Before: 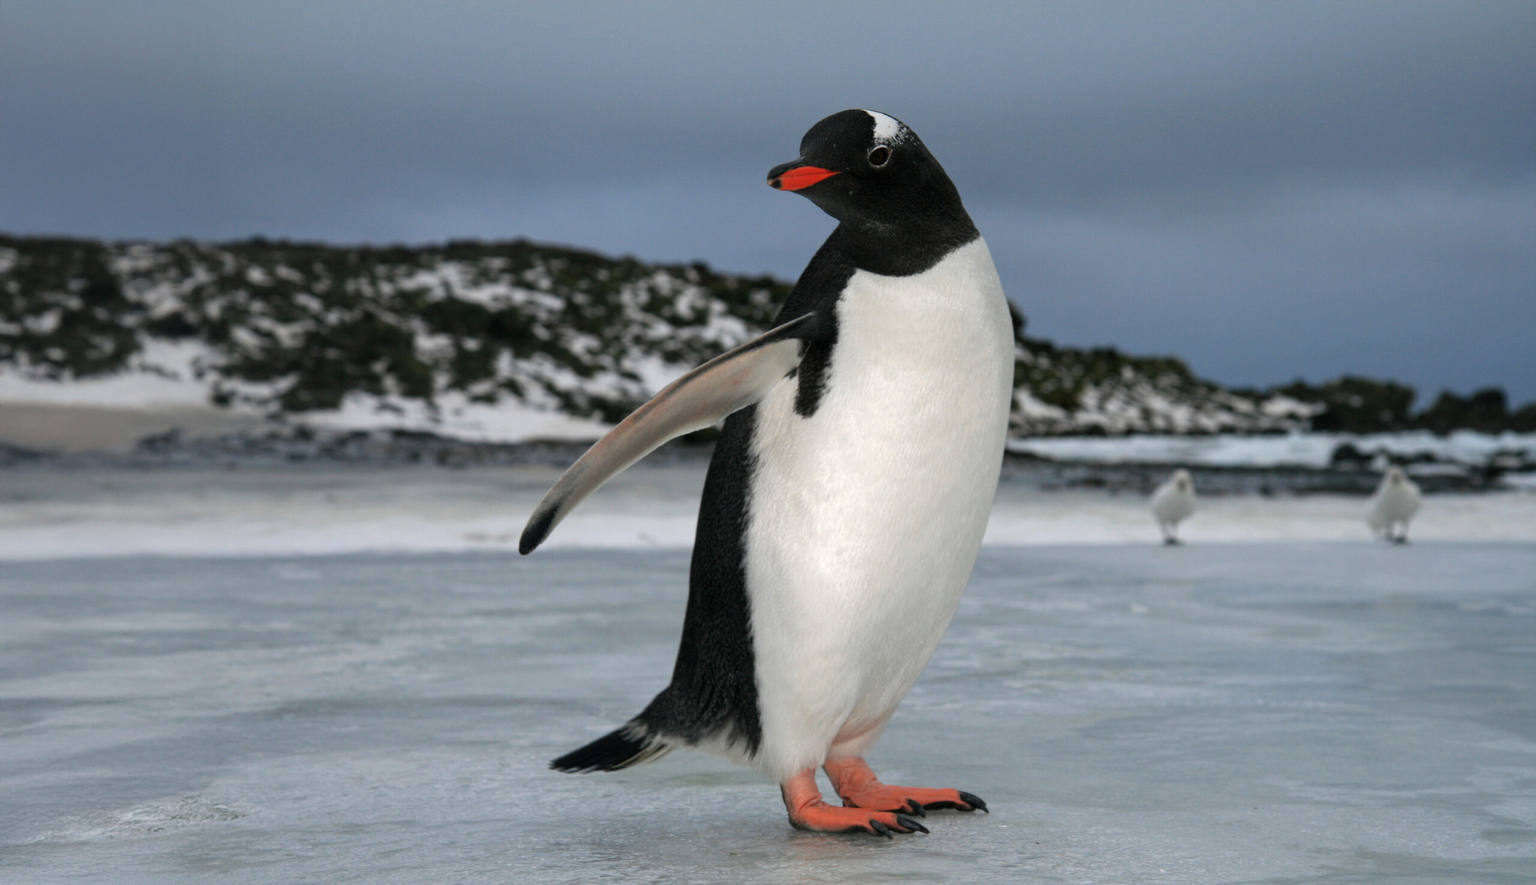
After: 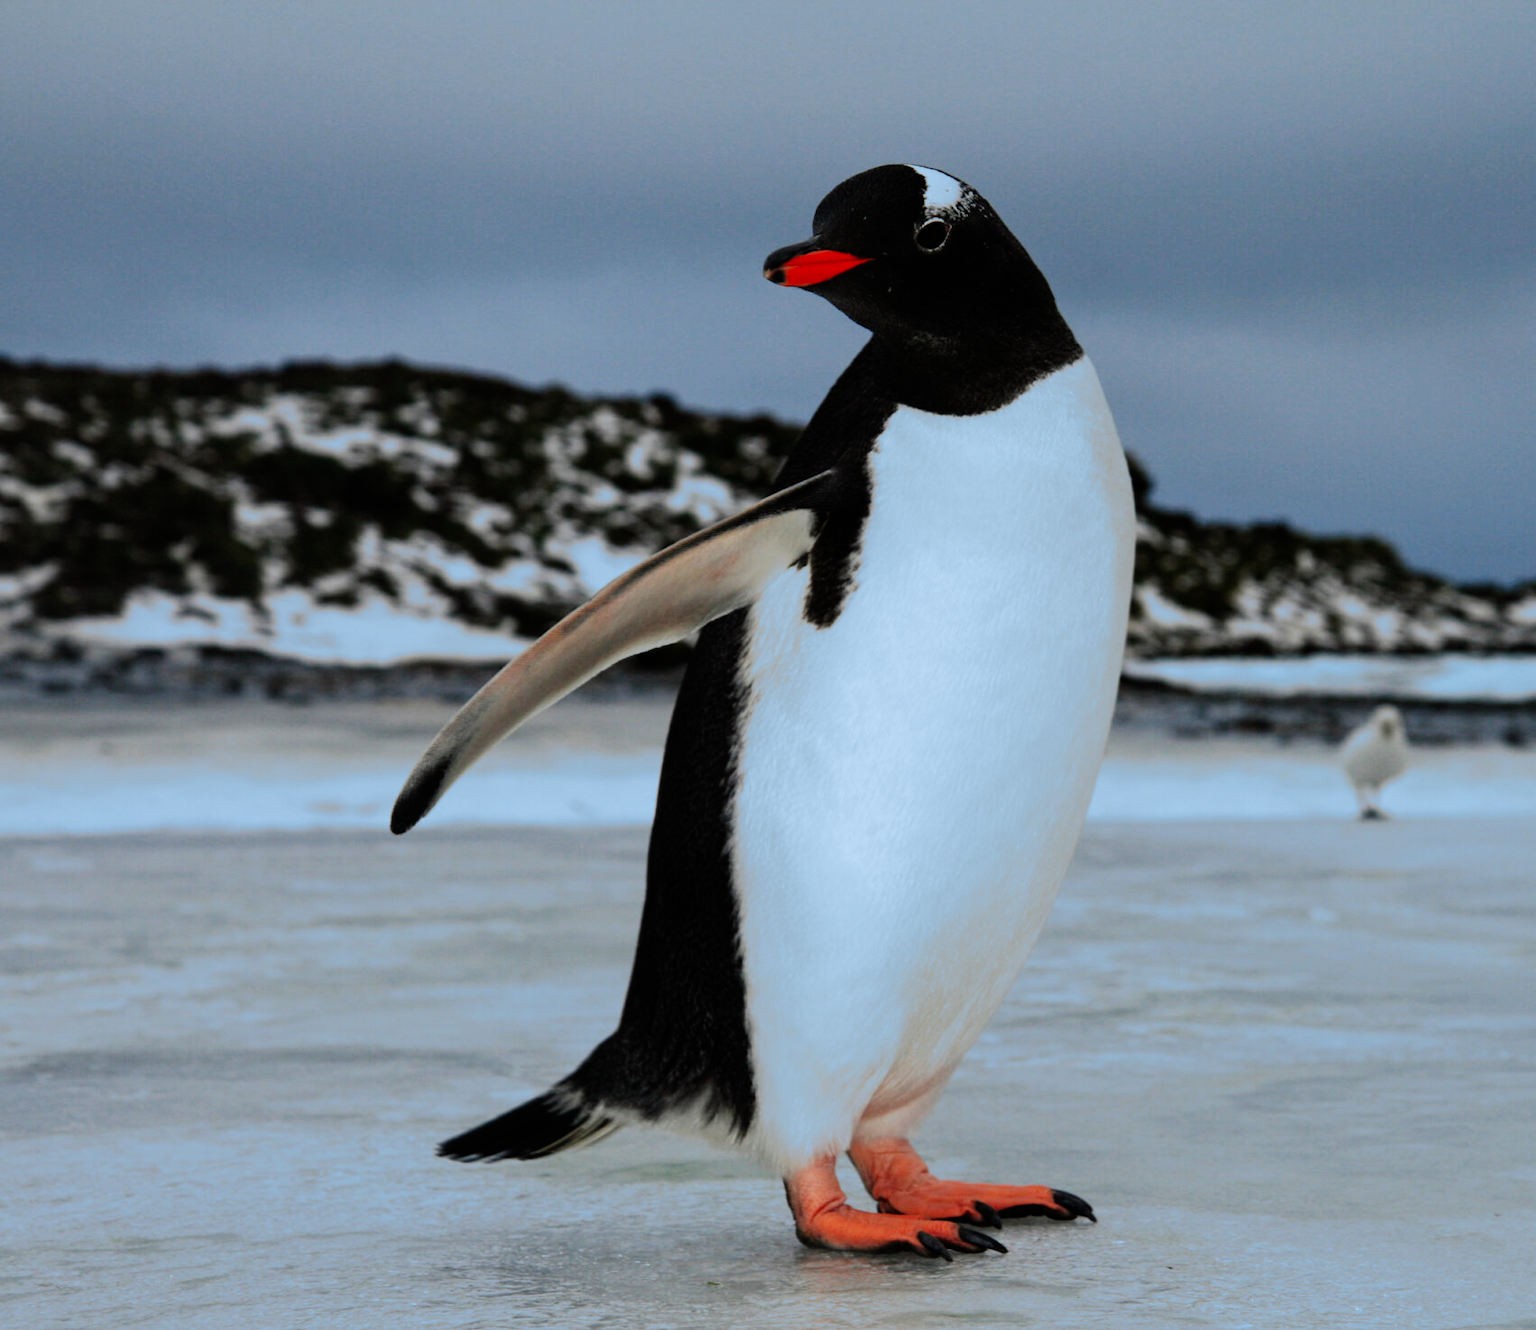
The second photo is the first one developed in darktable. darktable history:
crop: left 16.899%, right 16.556%
sigmoid: contrast 1.7, skew -0.2, preserve hue 0%, red attenuation 0.1, red rotation 0.035, green attenuation 0.1, green rotation -0.017, blue attenuation 0.15, blue rotation -0.052, base primaries Rec2020
split-toning: shadows › hue 351.18°, shadows › saturation 0.86, highlights › hue 218.82°, highlights › saturation 0.73, balance -19.167
color balance: output saturation 110%
